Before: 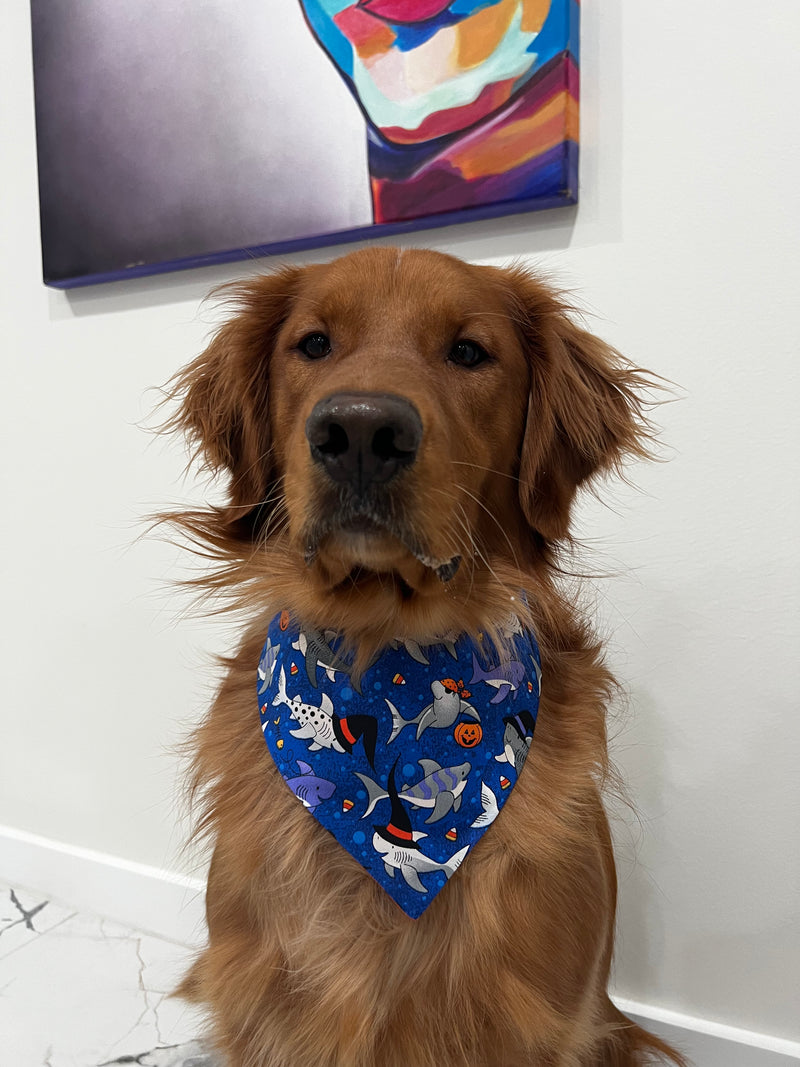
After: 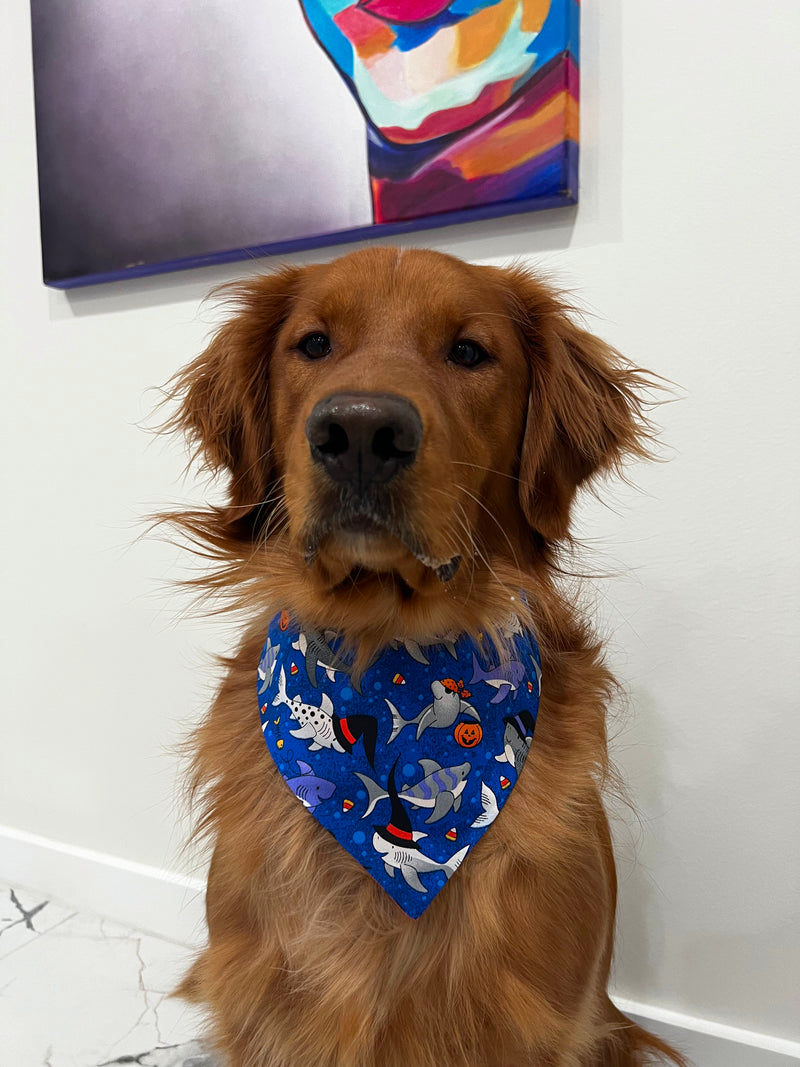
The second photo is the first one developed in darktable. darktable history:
contrast brightness saturation: contrast 0.04, saturation 0.16
color balance rgb: global vibrance 10%
